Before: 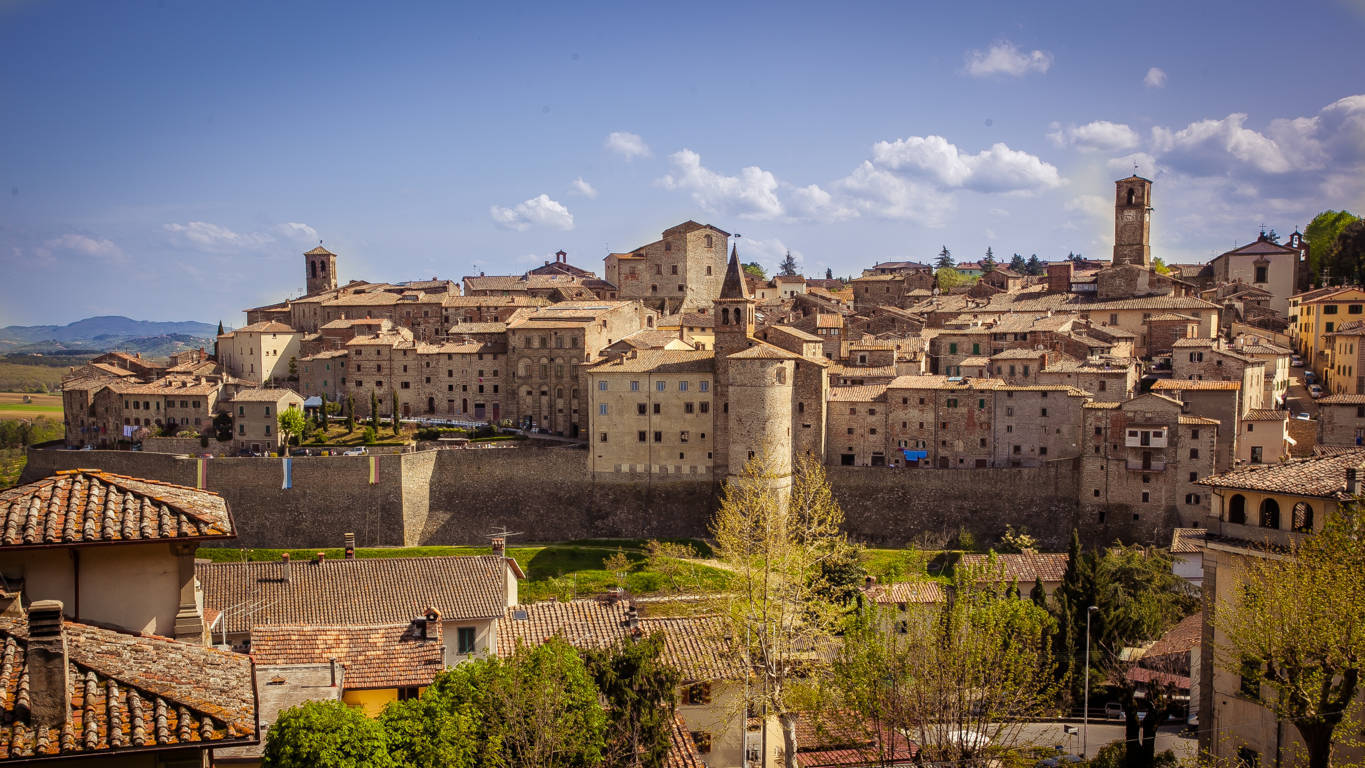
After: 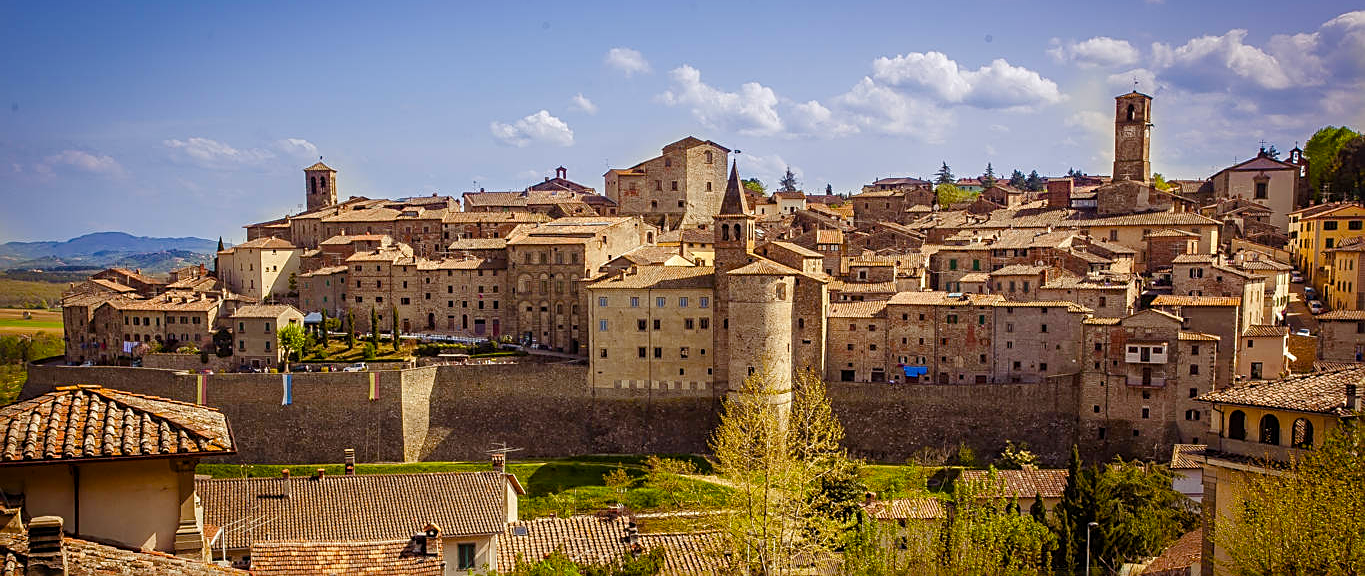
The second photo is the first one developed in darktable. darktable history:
color balance rgb: perceptual saturation grading › global saturation 34.669%, perceptual saturation grading › highlights -29.872%, perceptual saturation grading › shadows 36.068%
crop: top 11.044%, bottom 13.881%
sharpen: amount 0.549
